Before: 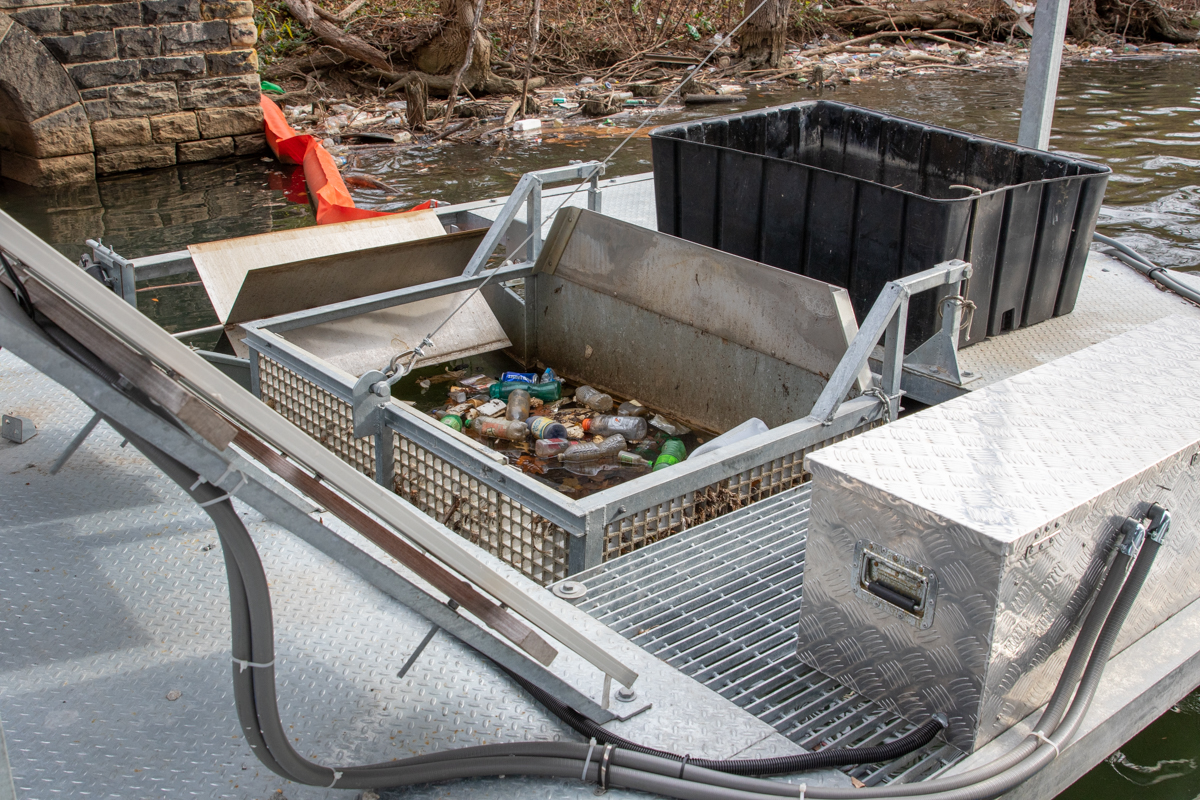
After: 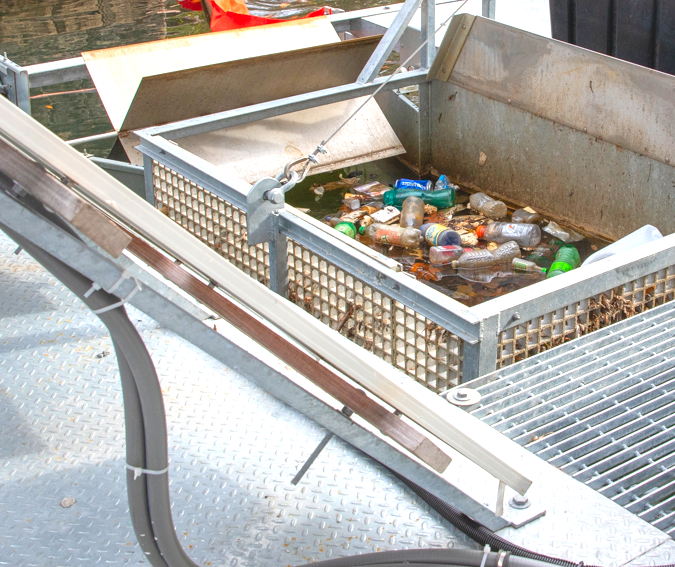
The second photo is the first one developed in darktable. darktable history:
crop: left 8.914%, top 24.208%, right 34.783%, bottom 4.805%
contrast brightness saturation: contrast -0.185, saturation 0.187
exposure: exposure 1.089 EV, compensate exposure bias true, compensate highlight preservation false
shadows and highlights: shadows -8.61, white point adjustment 1.38, highlights 9.46
